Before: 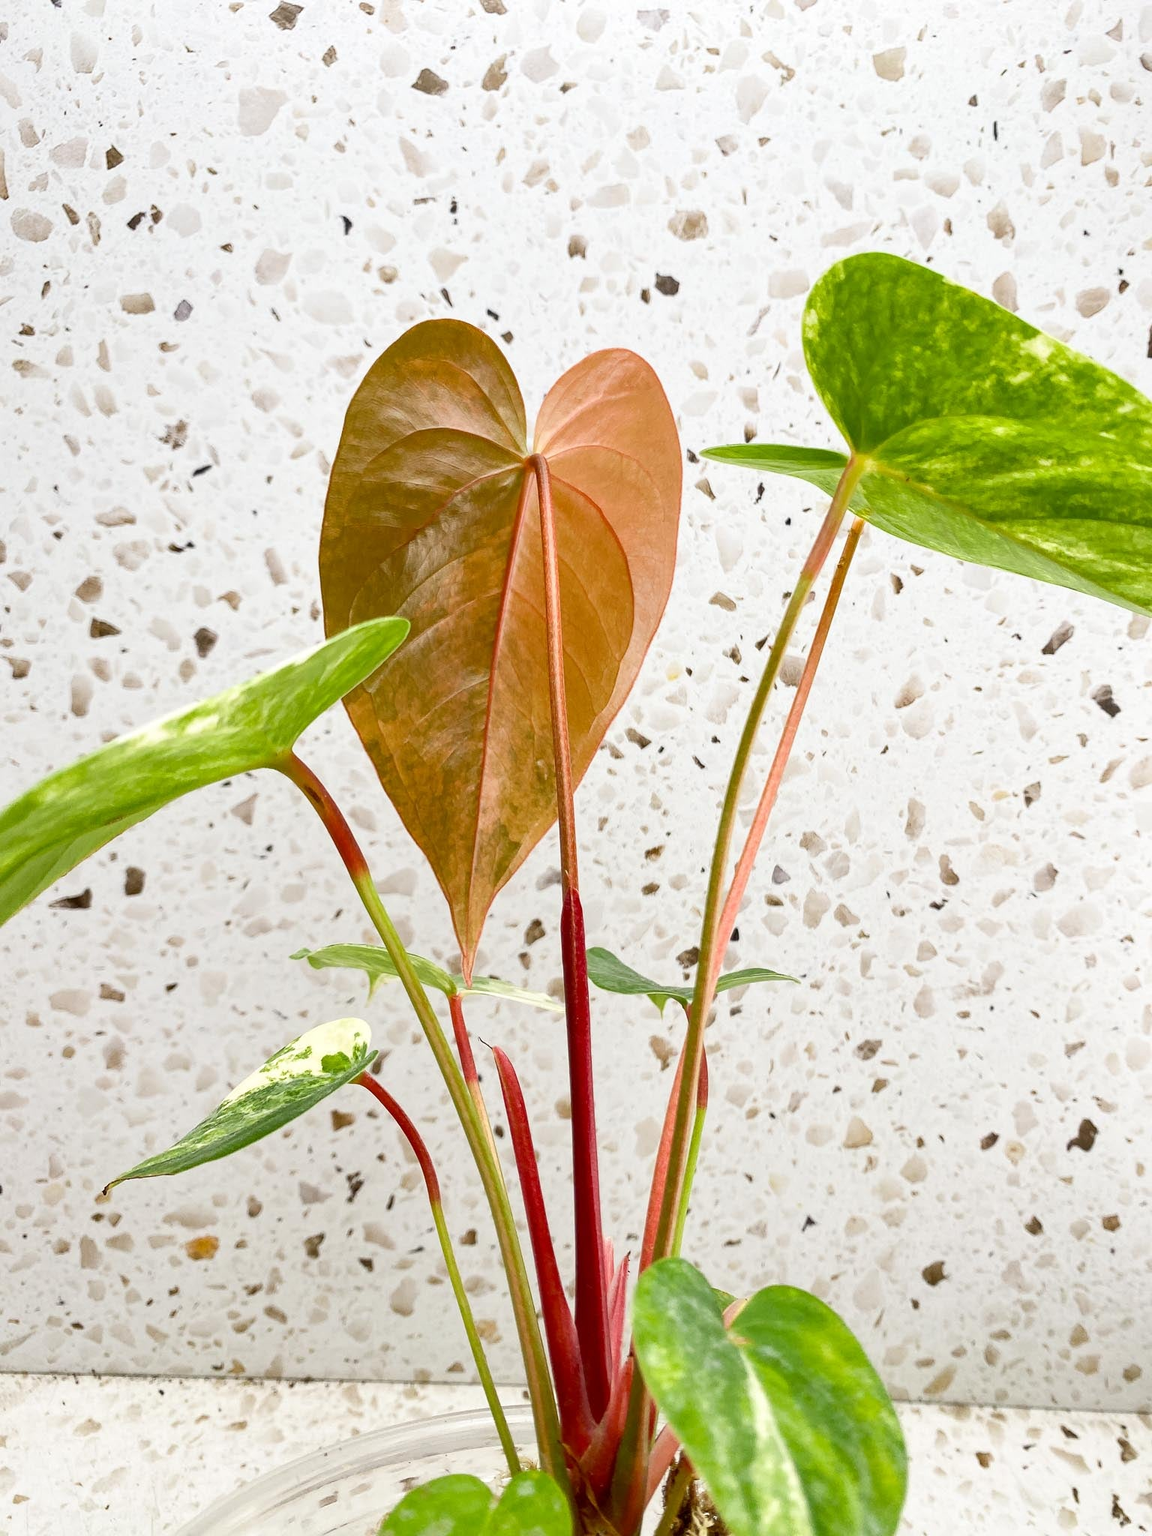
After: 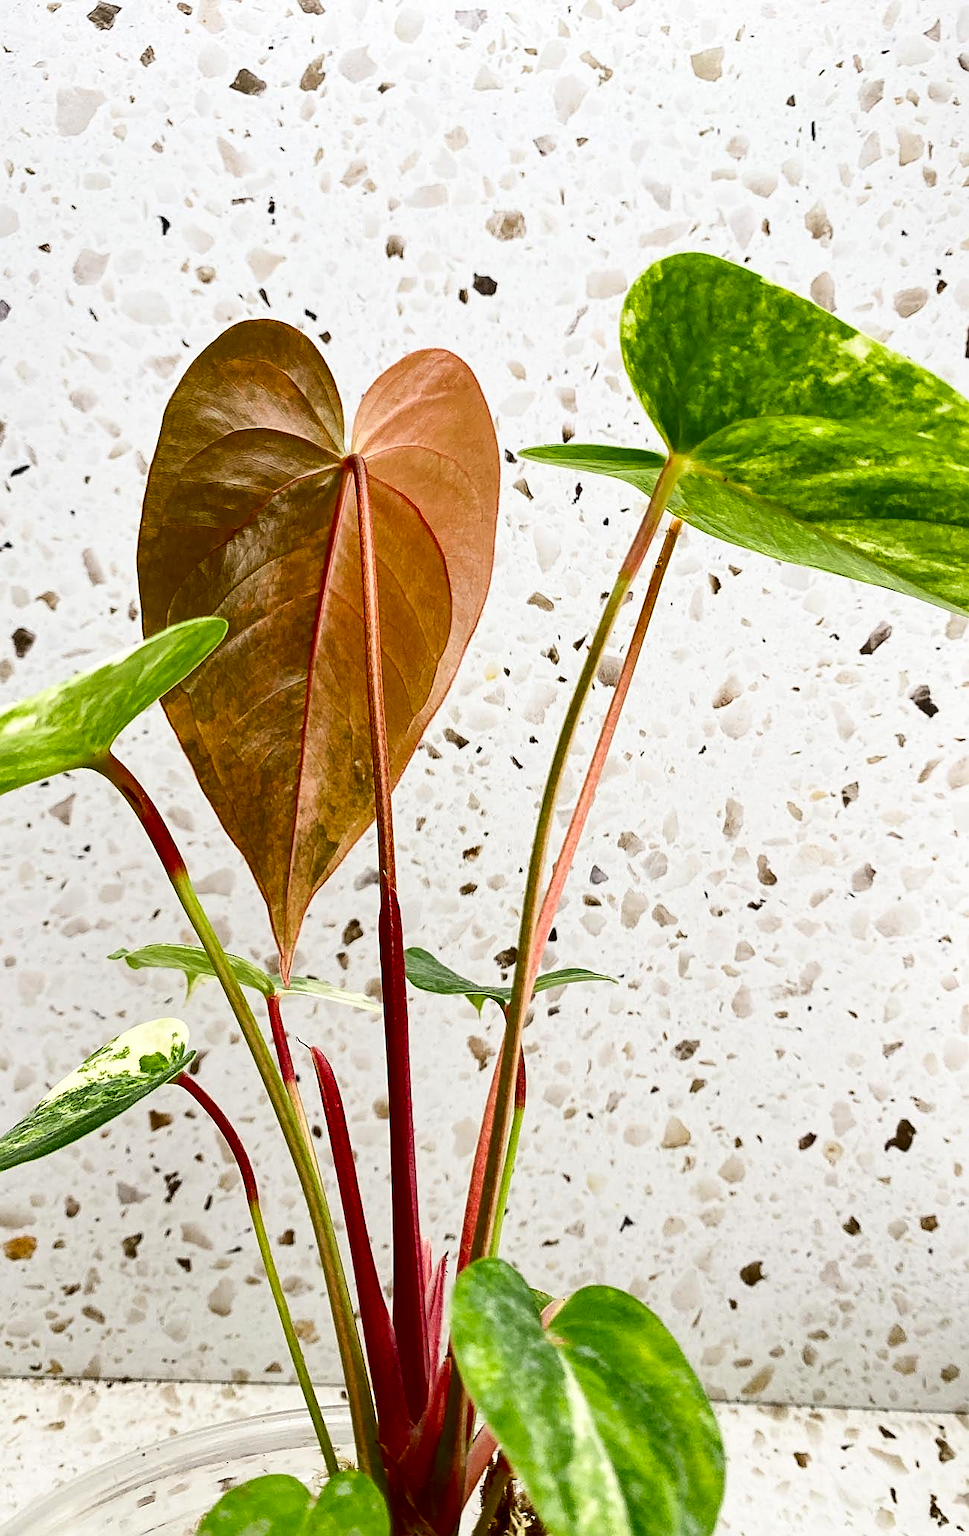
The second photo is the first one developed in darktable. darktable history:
contrast brightness saturation: contrast 0.186, brightness -0.225, saturation 0.112
crop: left 15.864%
sharpen: on, module defaults
